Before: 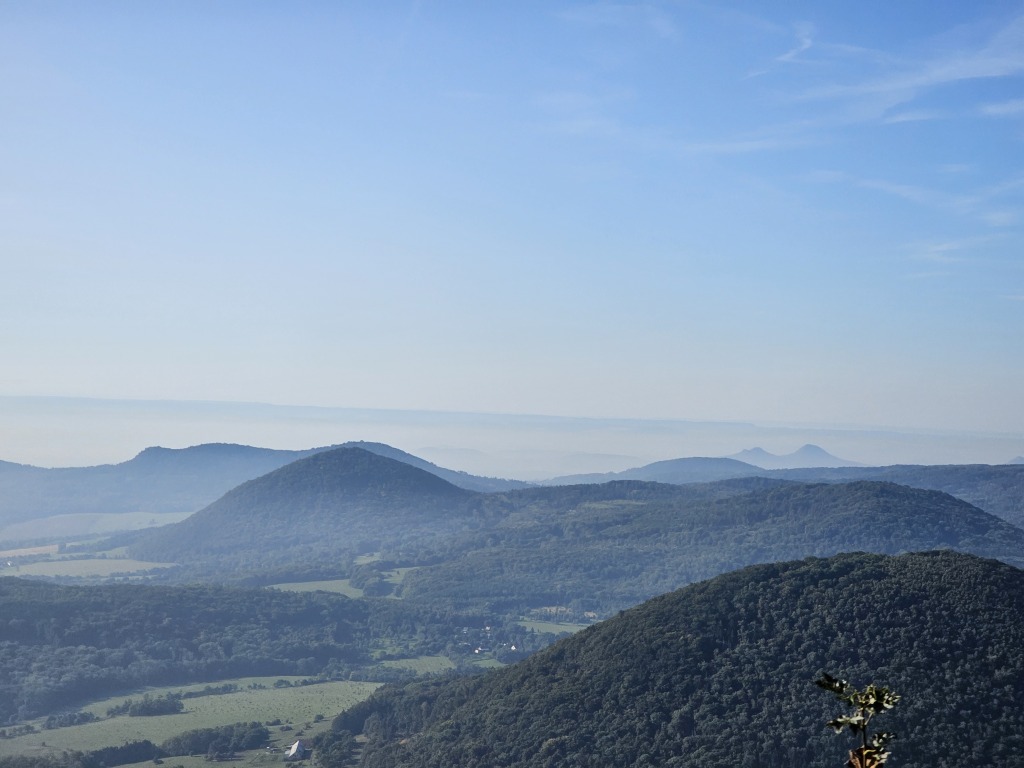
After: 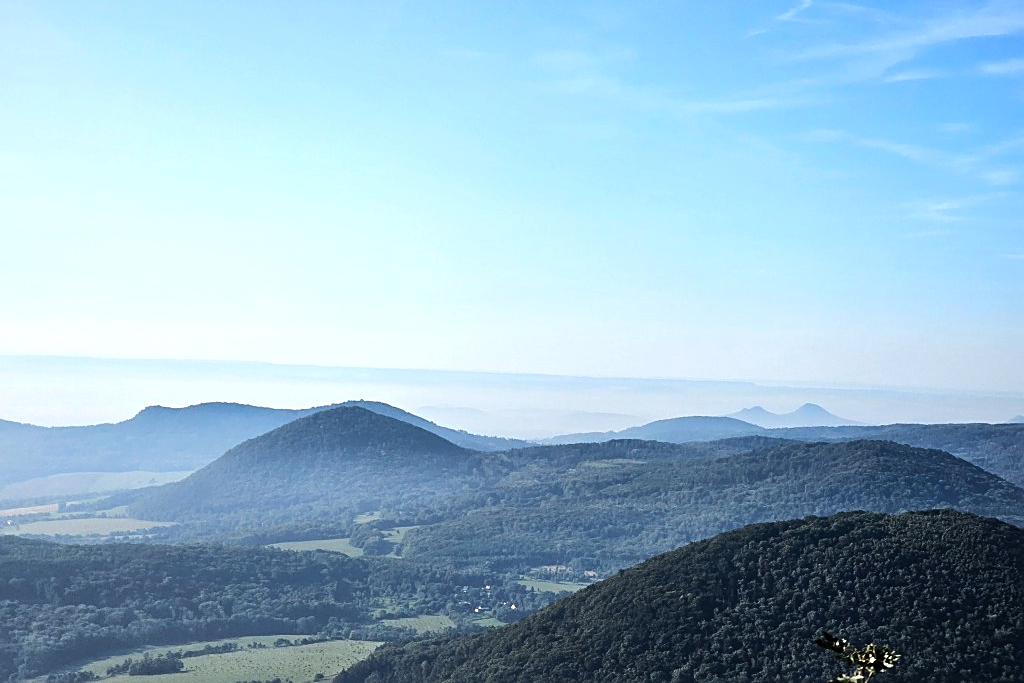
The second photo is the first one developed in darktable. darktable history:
sharpen: on, module defaults
color balance rgb: shadows lift › chroma 1.004%, shadows lift › hue 241.45°, perceptual saturation grading › global saturation 0.671%, perceptual brilliance grading › highlights 18.545%, perceptual brilliance grading › mid-tones 32.079%, perceptual brilliance grading › shadows -31.081%, global vibrance 4.96%, contrast 3.671%
crop and rotate: top 5.432%, bottom 5.623%
